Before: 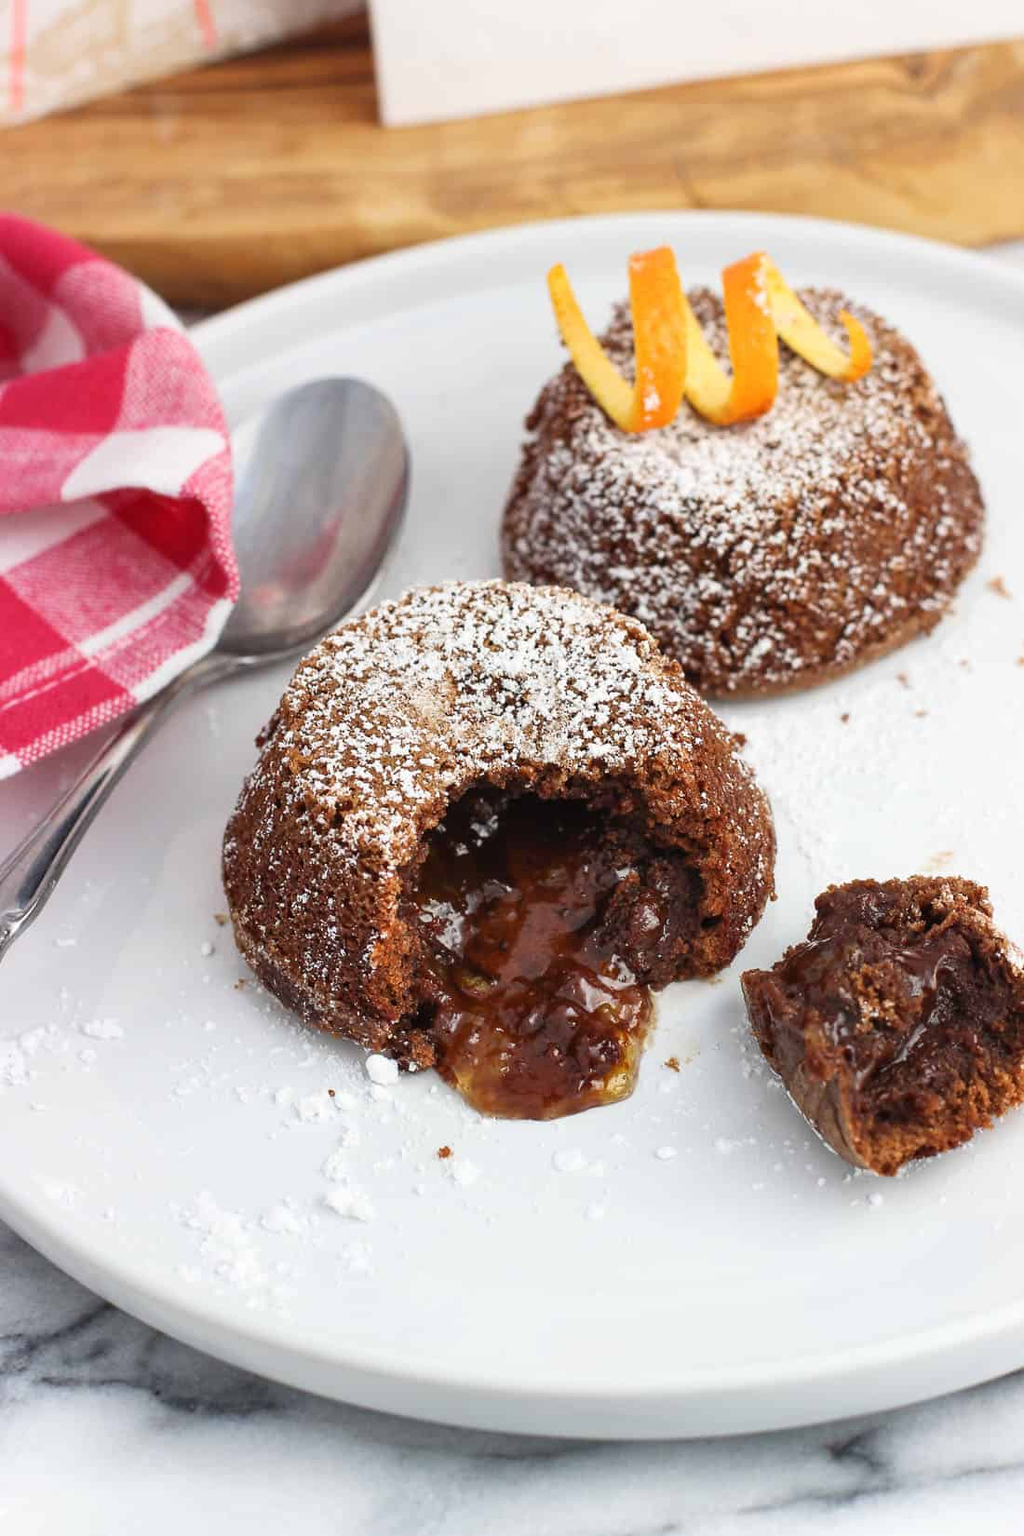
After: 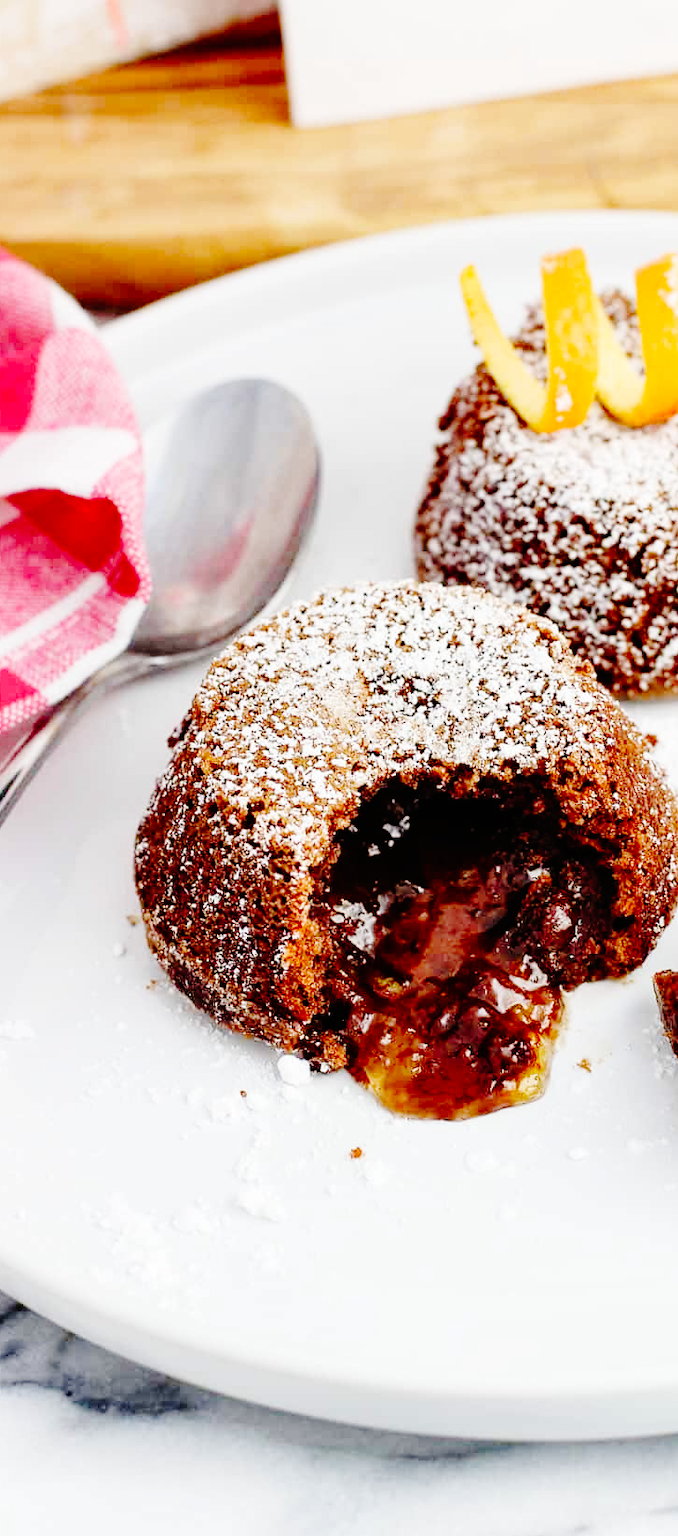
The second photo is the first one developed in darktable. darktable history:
crop and rotate: left 8.685%, right 25.079%
base curve: curves: ch0 [(0, 0) (0.036, 0.01) (0.123, 0.254) (0.258, 0.504) (0.507, 0.748) (1, 1)], preserve colors none
